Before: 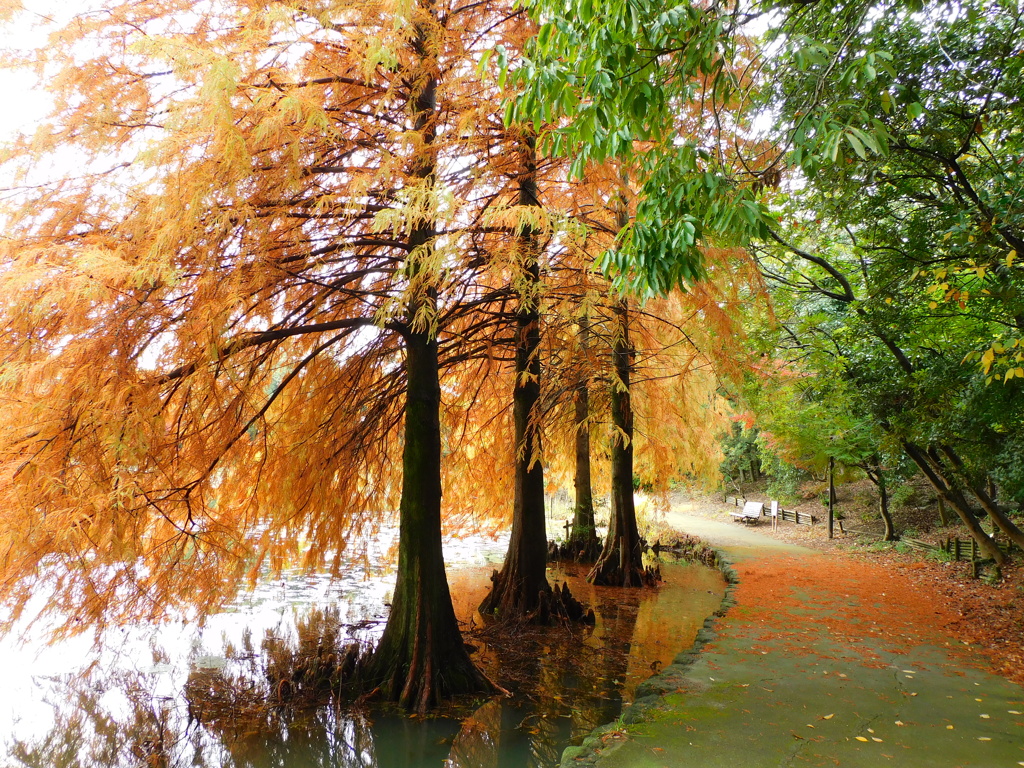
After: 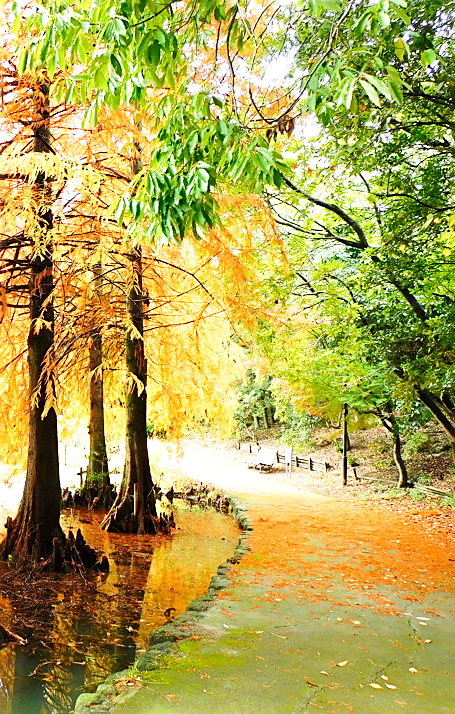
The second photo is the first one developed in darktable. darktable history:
sharpen: amount 0.492
base curve: curves: ch0 [(0, 0) (0.005, 0.002) (0.15, 0.3) (0.4, 0.7) (0.75, 0.95) (1, 1)], preserve colors none
exposure: exposure 0.609 EV, compensate exposure bias true, compensate highlight preservation false
crop: left 47.507%, top 6.937%, right 8.039%
